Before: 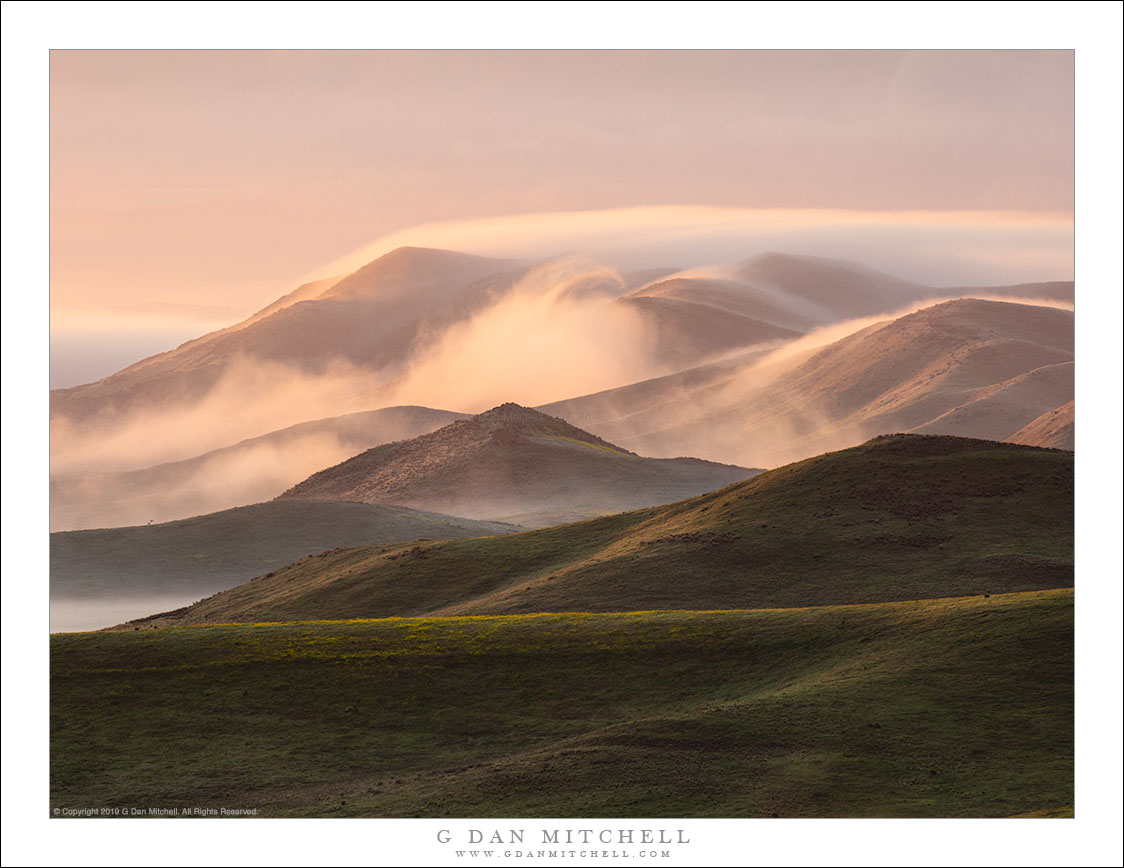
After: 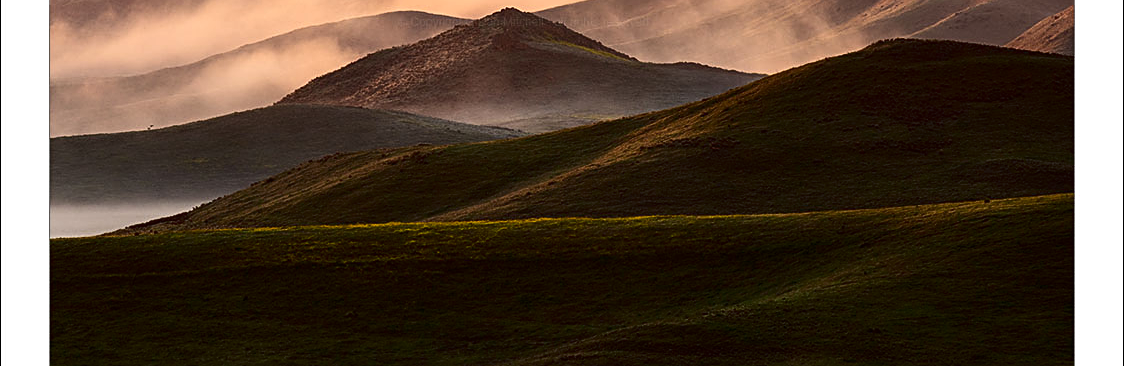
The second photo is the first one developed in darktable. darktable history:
sharpen: on, module defaults
crop: top 45.551%, bottom 12.262%
contrast brightness saturation: contrast 0.19, brightness -0.24, saturation 0.11
